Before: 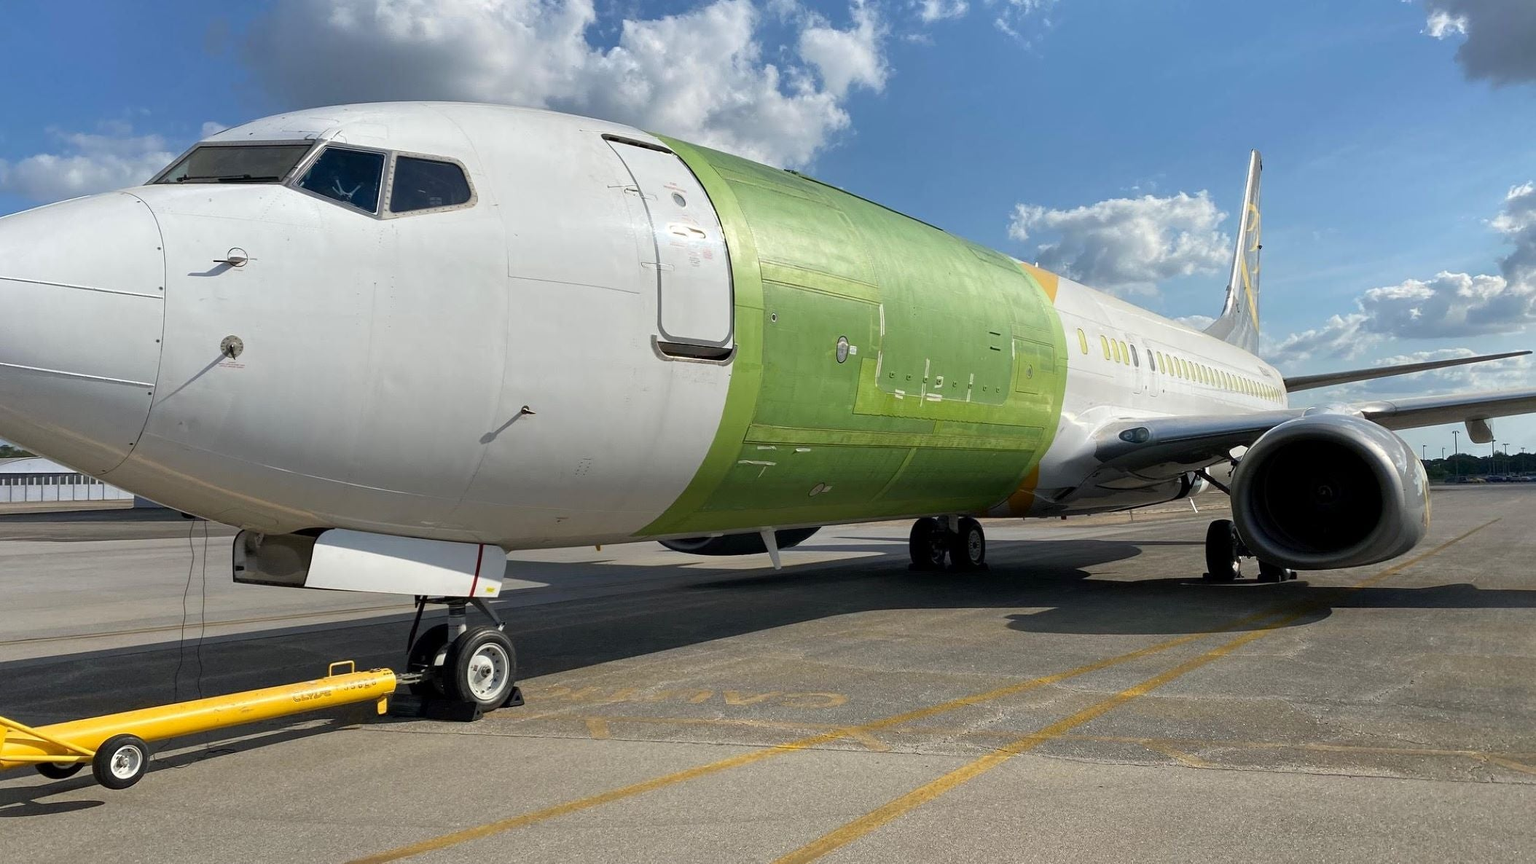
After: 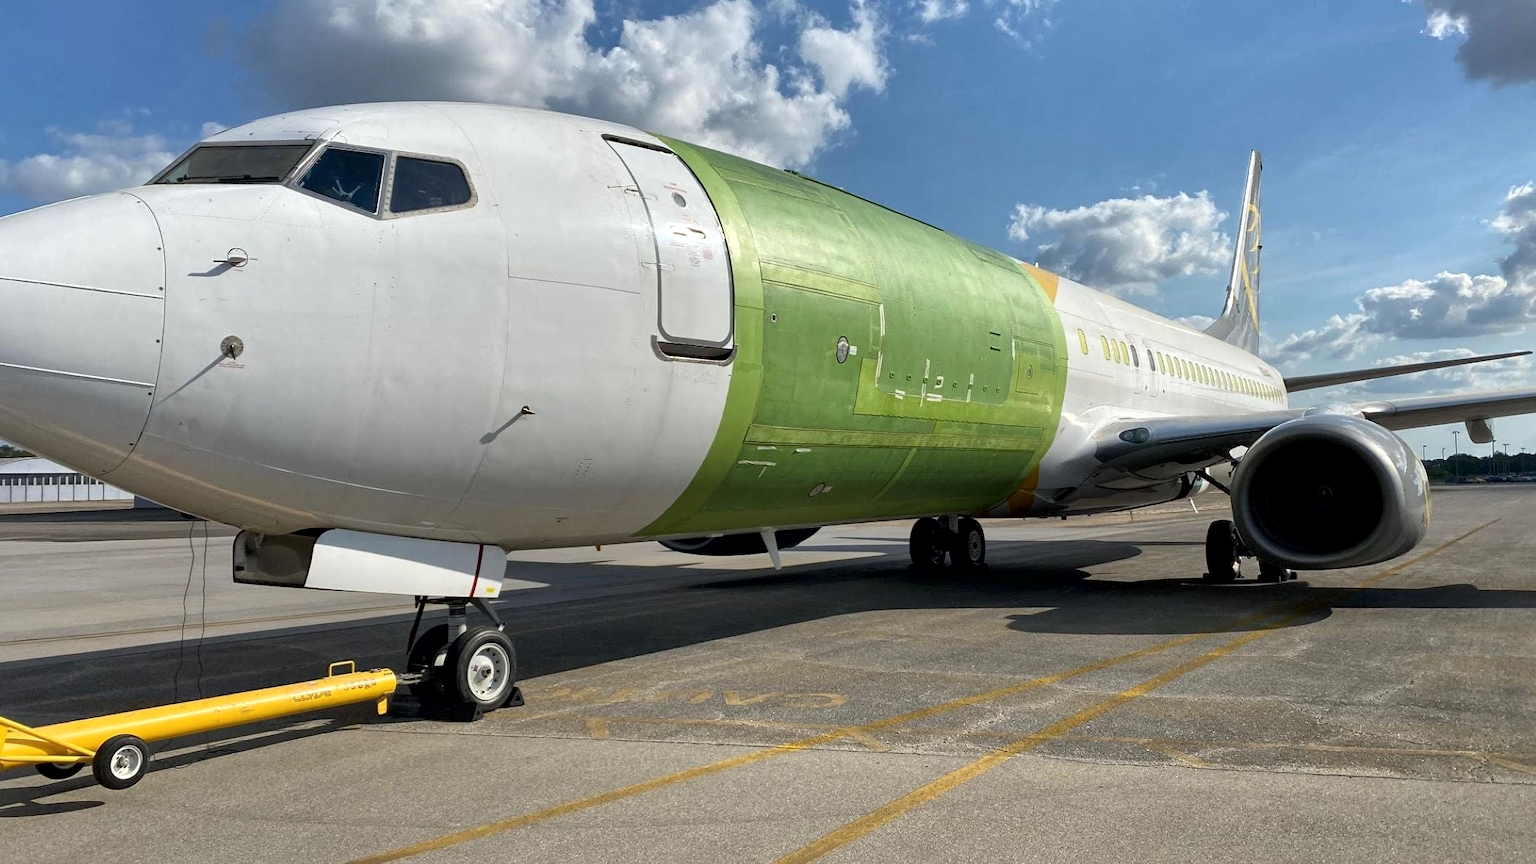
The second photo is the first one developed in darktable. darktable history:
local contrast: mode bilateral grid, contrast 21, coarseness 50, detail 144%, midtone range 0.2
